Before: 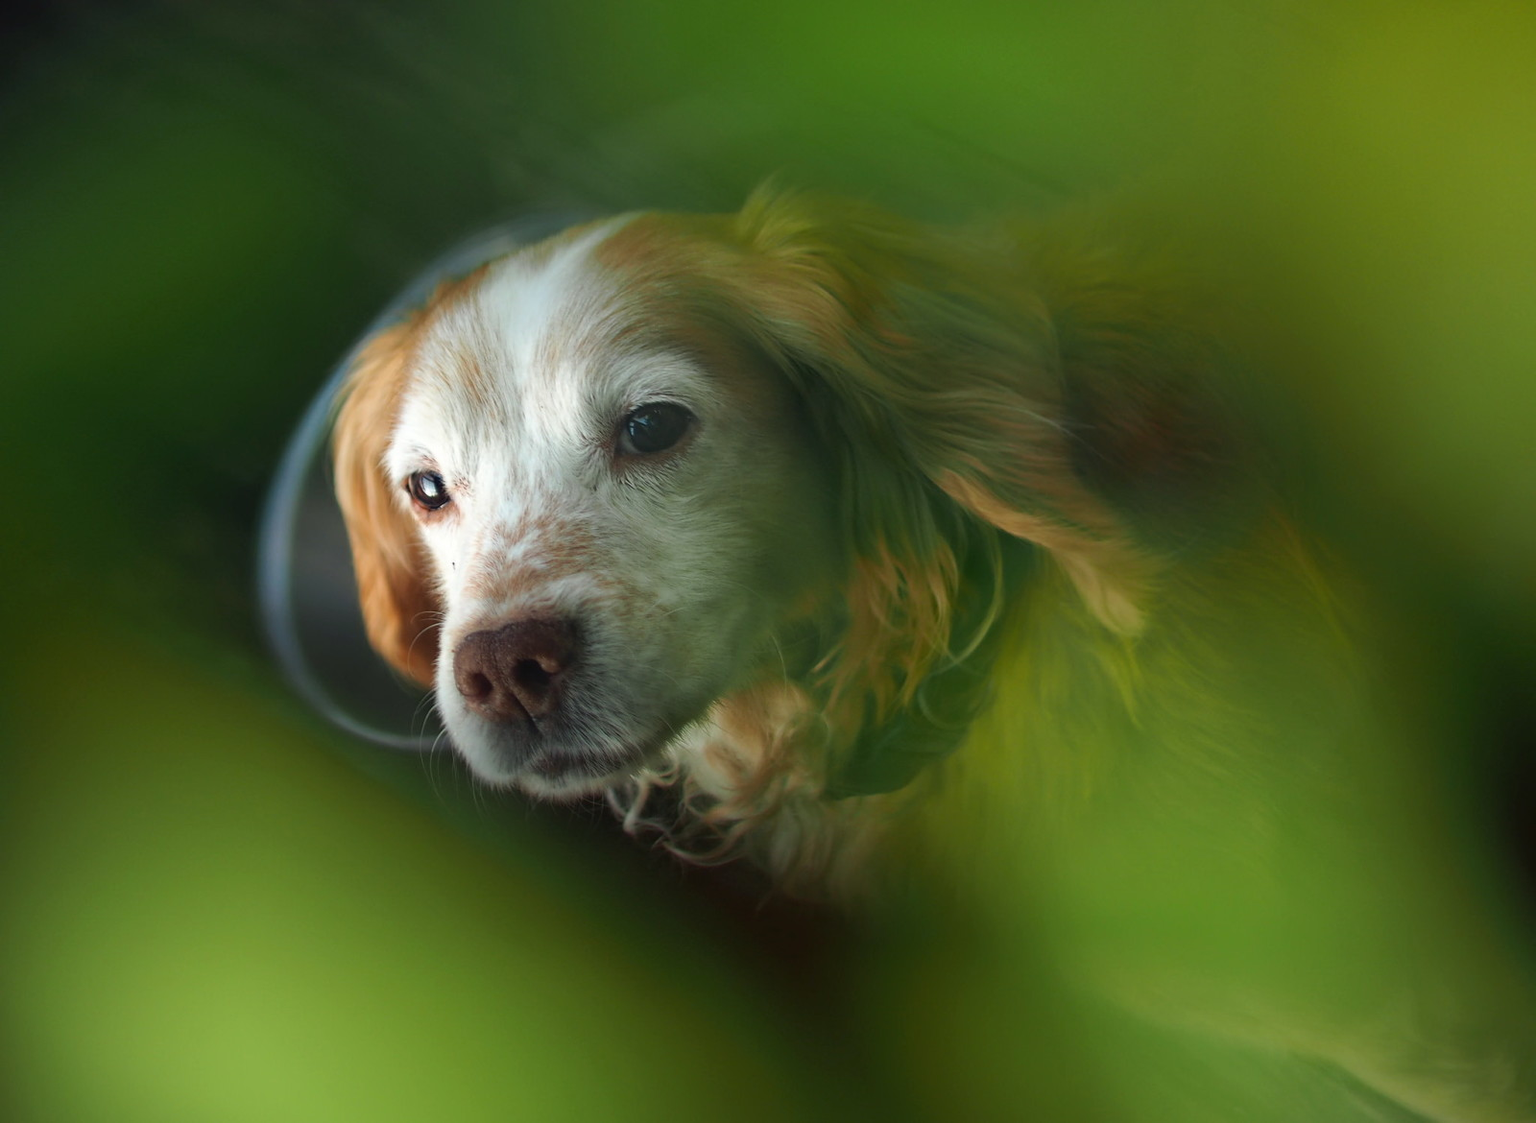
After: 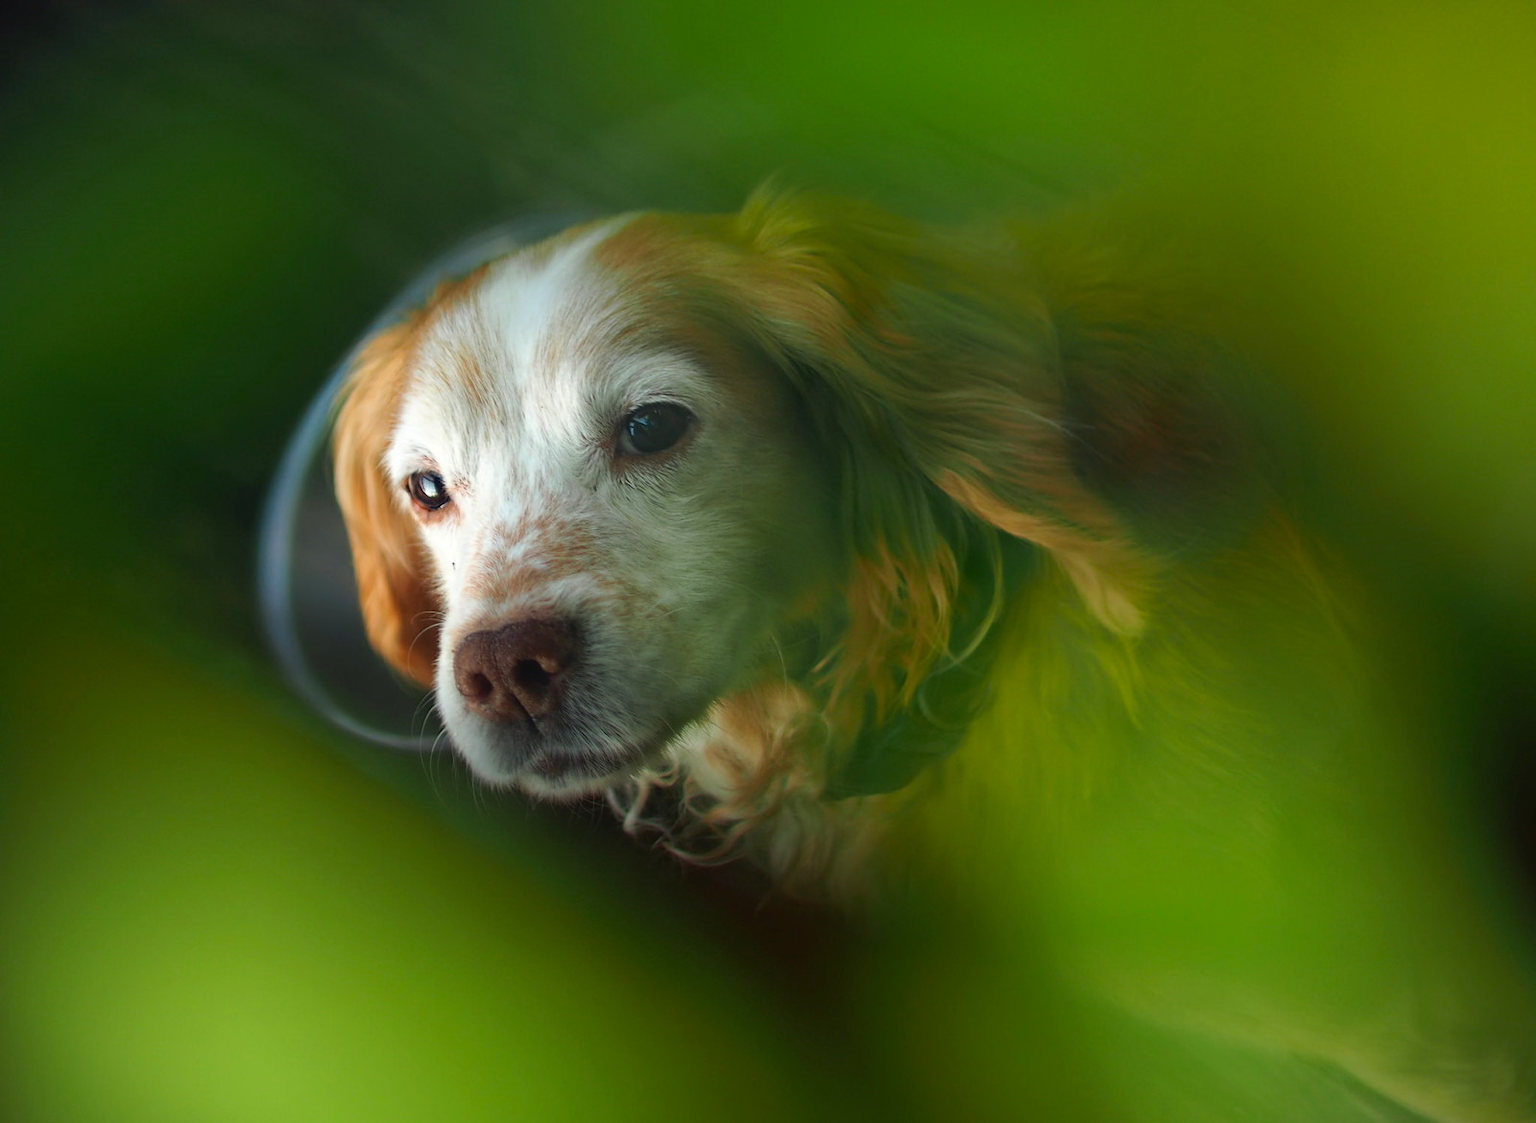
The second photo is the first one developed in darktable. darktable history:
contrast brightness saturation: saturation 0.18
exposure: compensate highlight preservation false
